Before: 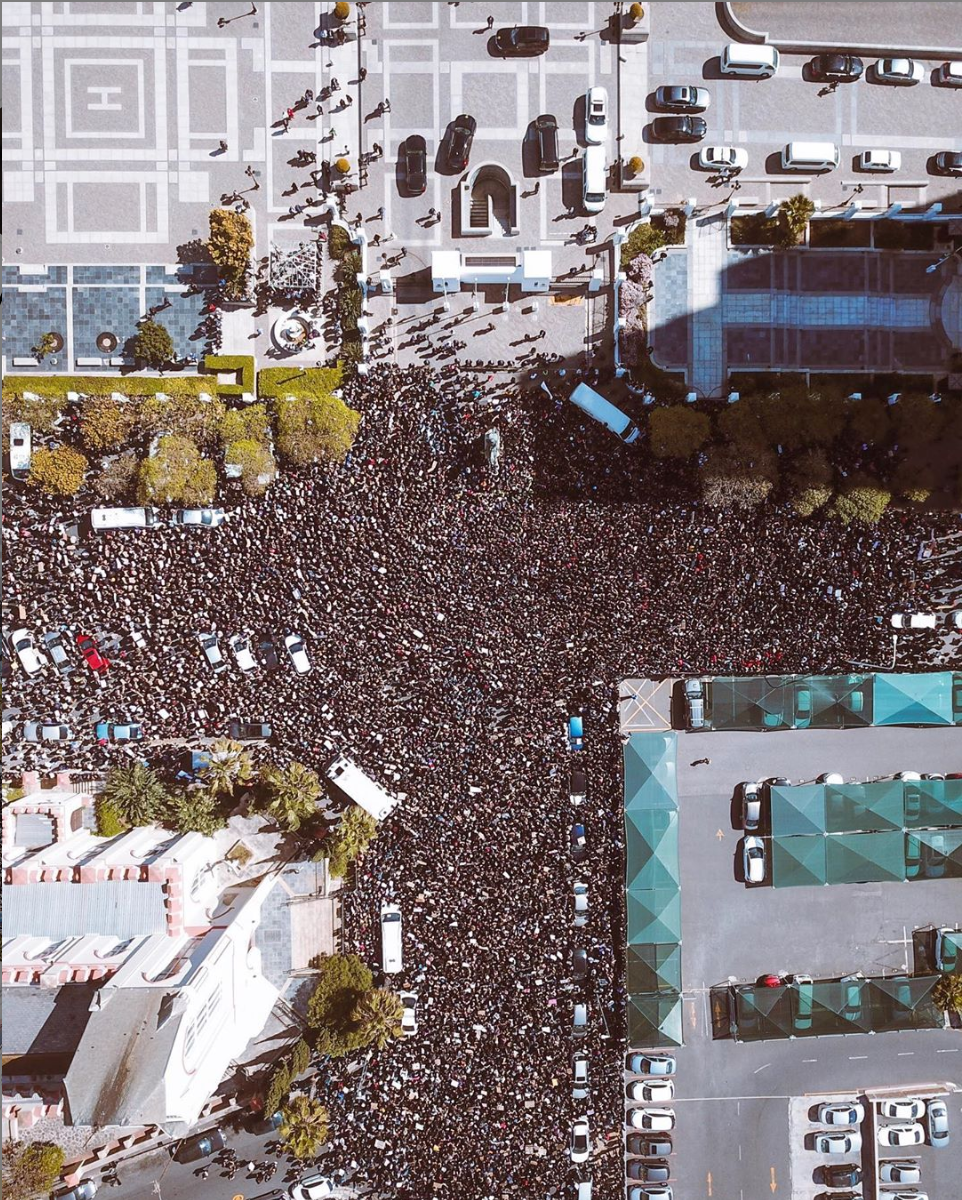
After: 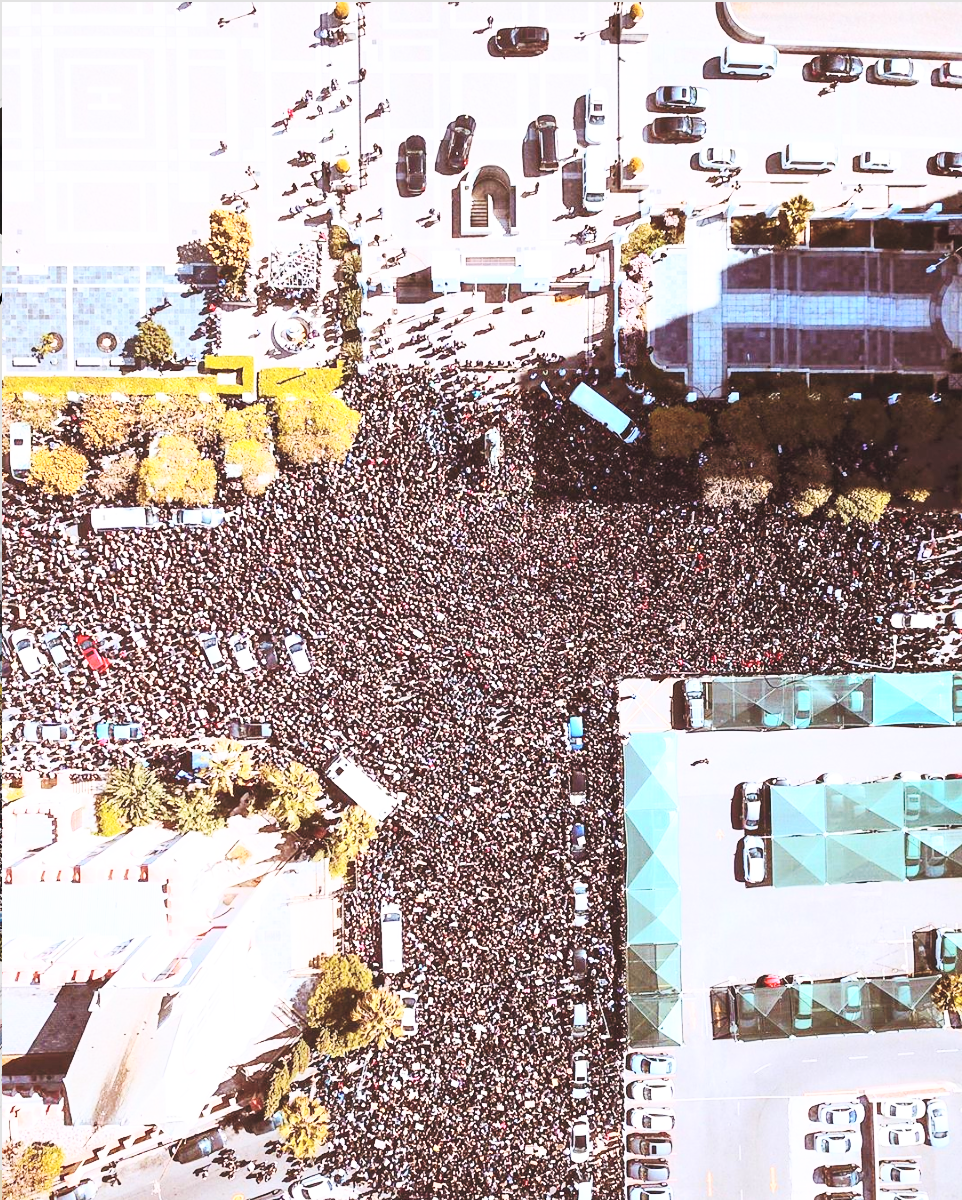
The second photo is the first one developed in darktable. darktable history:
base curve: curves: ch0 [(0, 0) (0.028, 0.03) (0.121, 0.232) (0.46, 0.748) (0.859, 0.968) (1, 1)], preserve colors none
contrast brightness saturation: contrast 0.39, brightness 0.53
